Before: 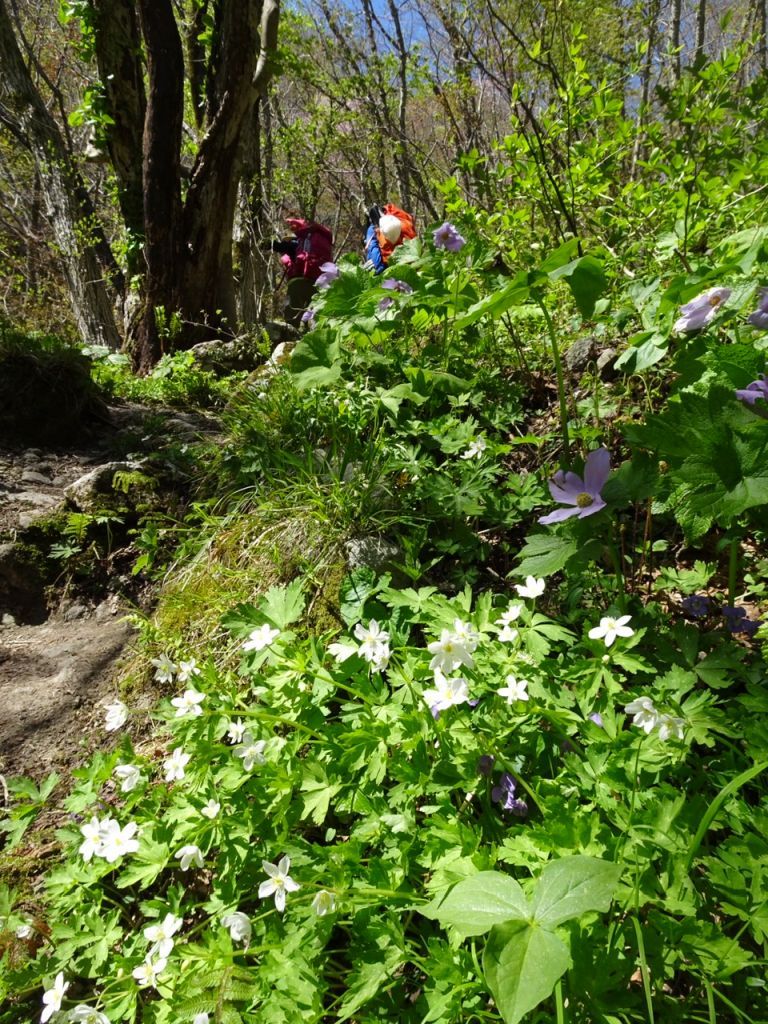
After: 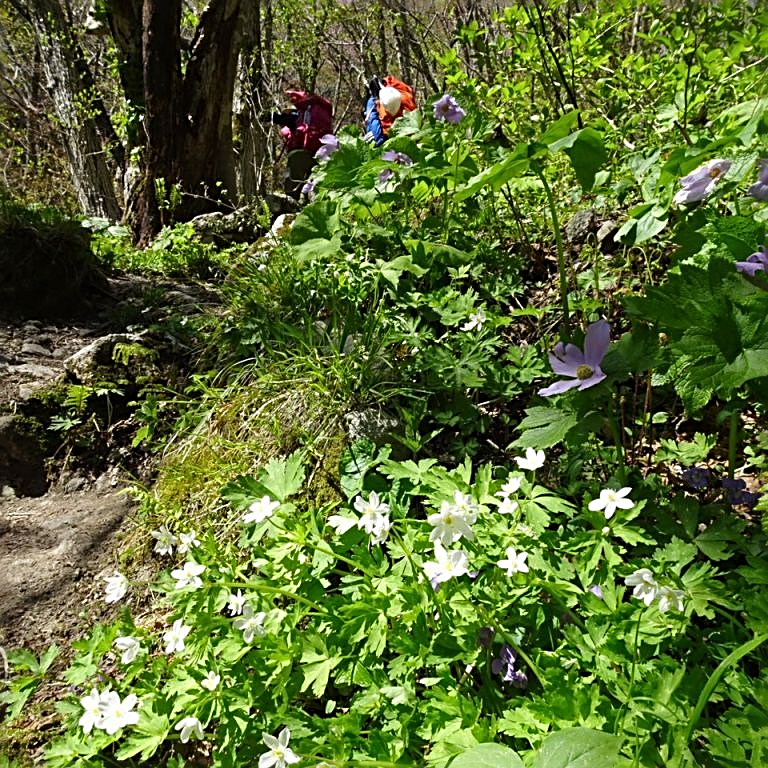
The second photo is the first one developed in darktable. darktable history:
crop and rotate: top 12.5%, bottom 12.5%
sharpen: radius 2.543, amount 0.636
